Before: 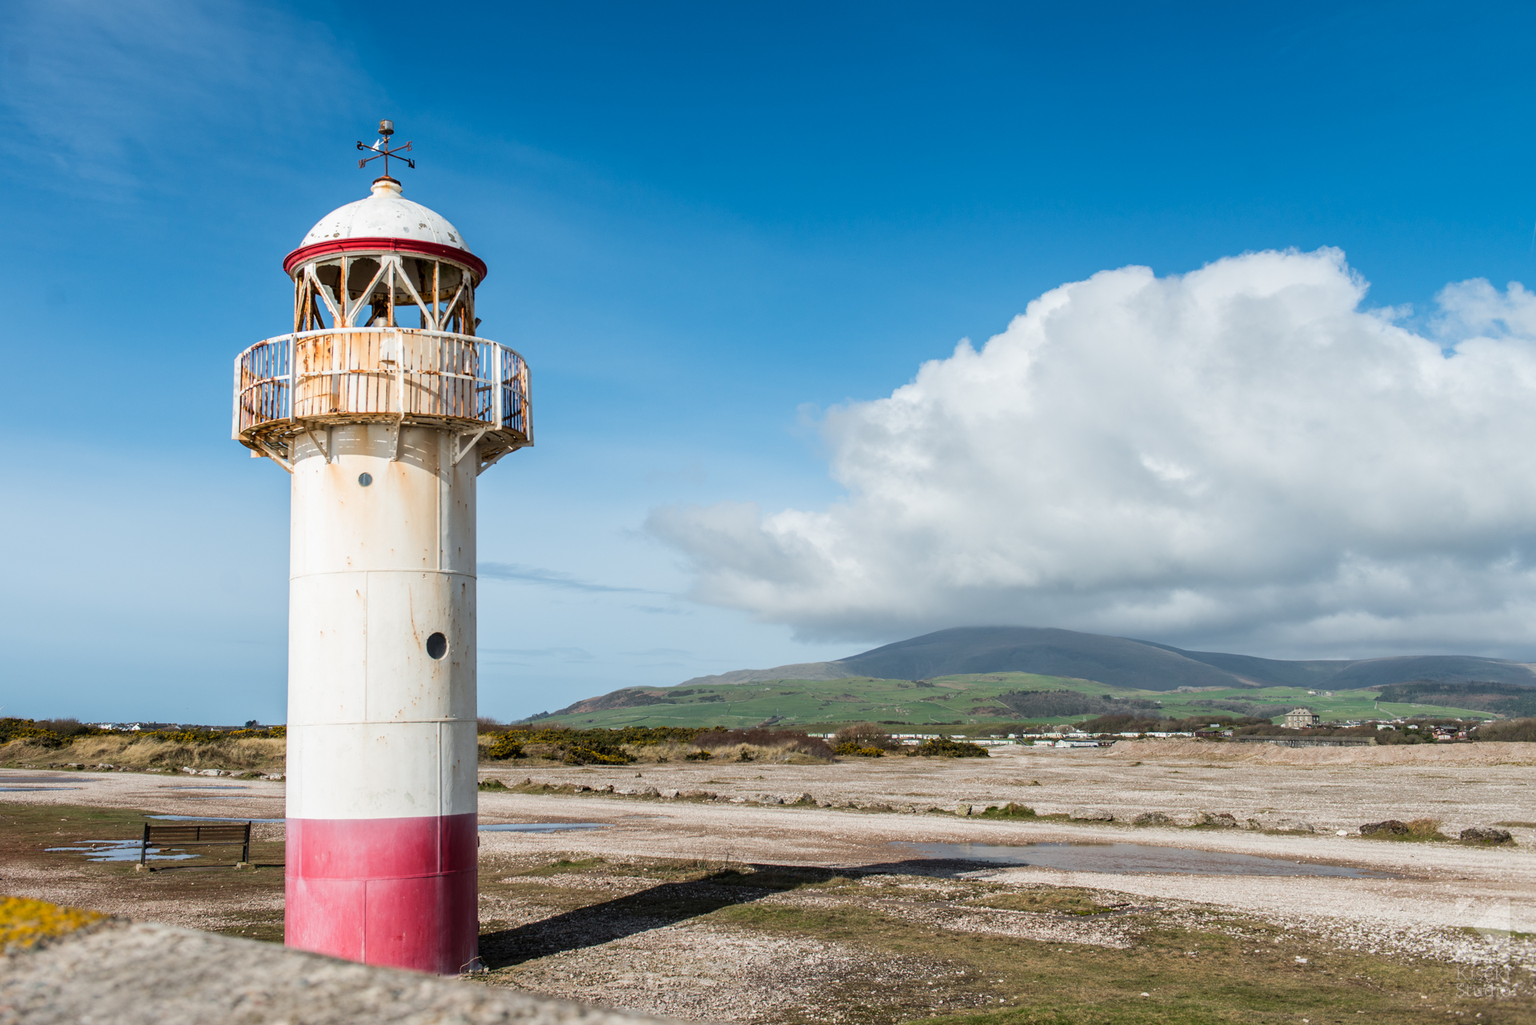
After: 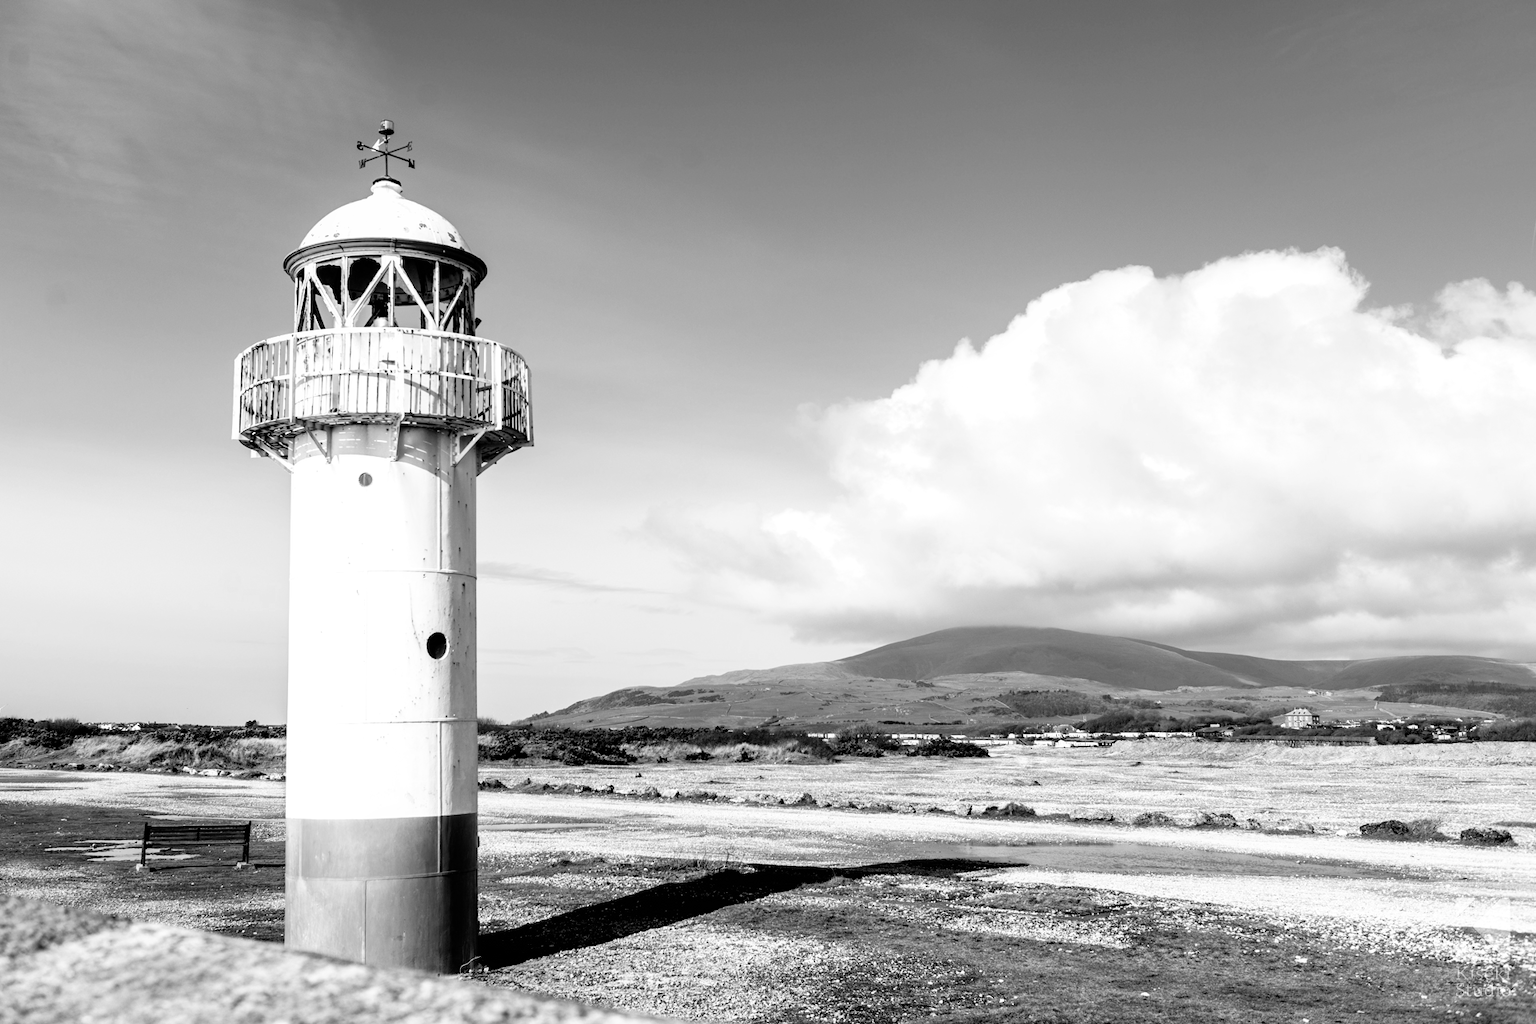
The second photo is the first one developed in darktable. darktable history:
monochrome: on, module defaults
white balance: red 1.004, blue 1.024
exposure: exposure 0.29 EV, compensate highlight preservation false
filmic rgb: black relative exposure -3.57 EV, white relative exposure 2.29 EV, hardness 3.41
